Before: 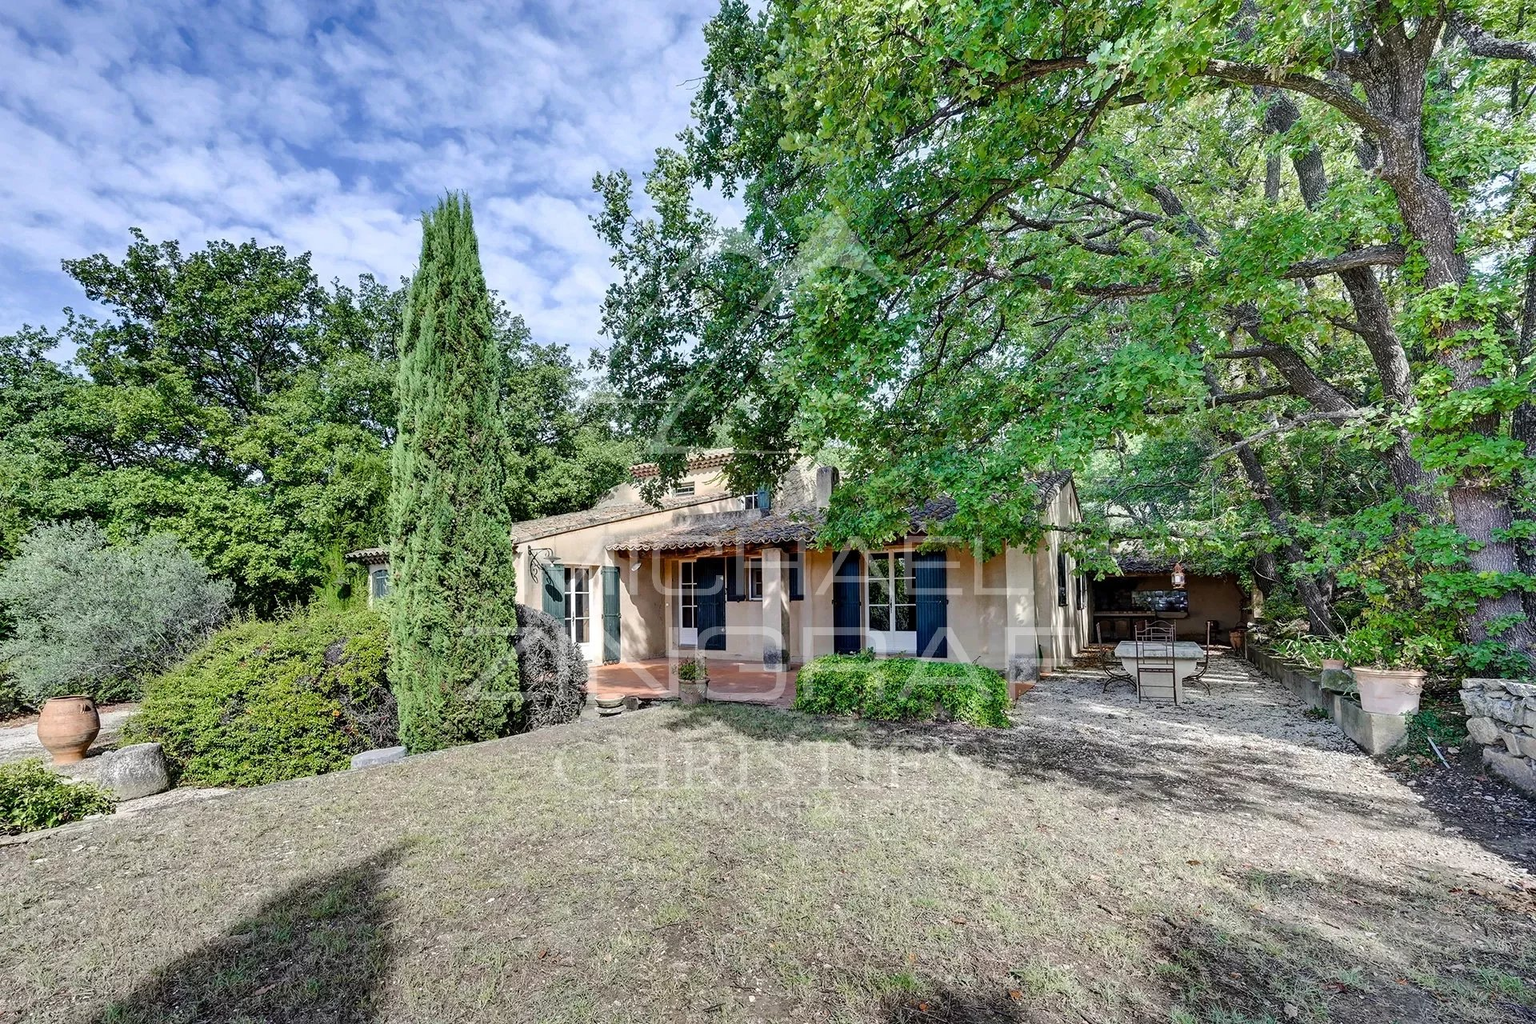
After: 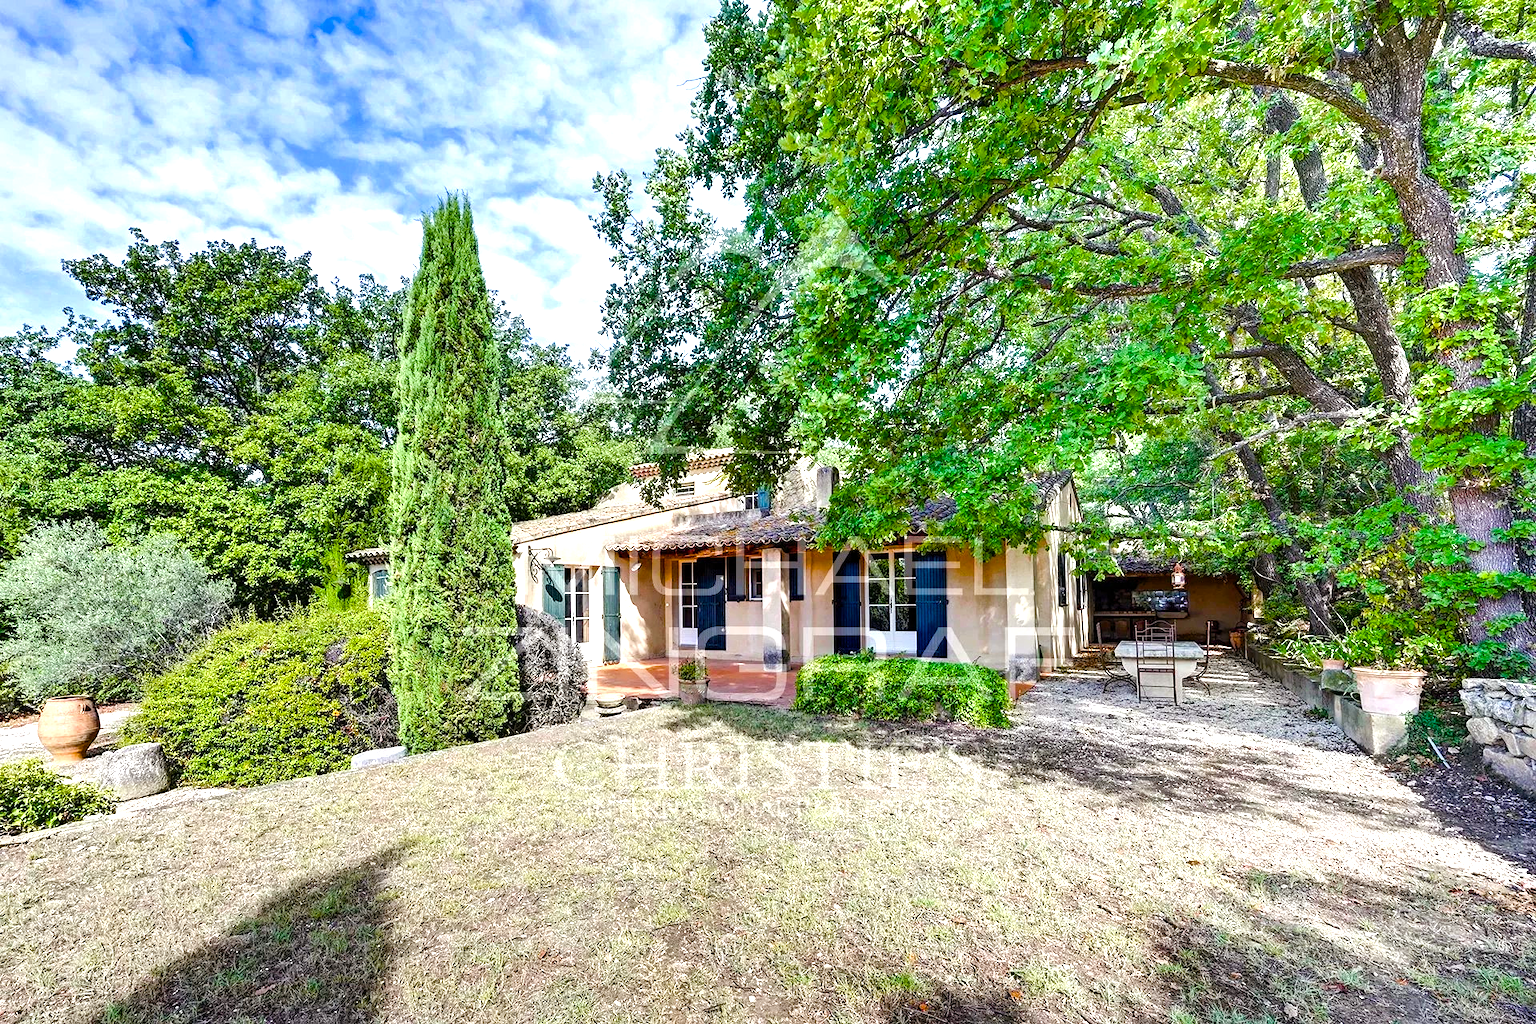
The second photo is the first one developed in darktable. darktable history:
color balance rgb: power › chroma 0.318%, power › hue 23.62°, perceptual saturation grading › global saturation 55.993%, perceptual saturation grading › highlights -50.229%, perceptual saturation grading › mid-tones 40.274%, perceptual saturation grading › shadows 30.842%, perceptual brilliance grading › global brilliance 25.225%
